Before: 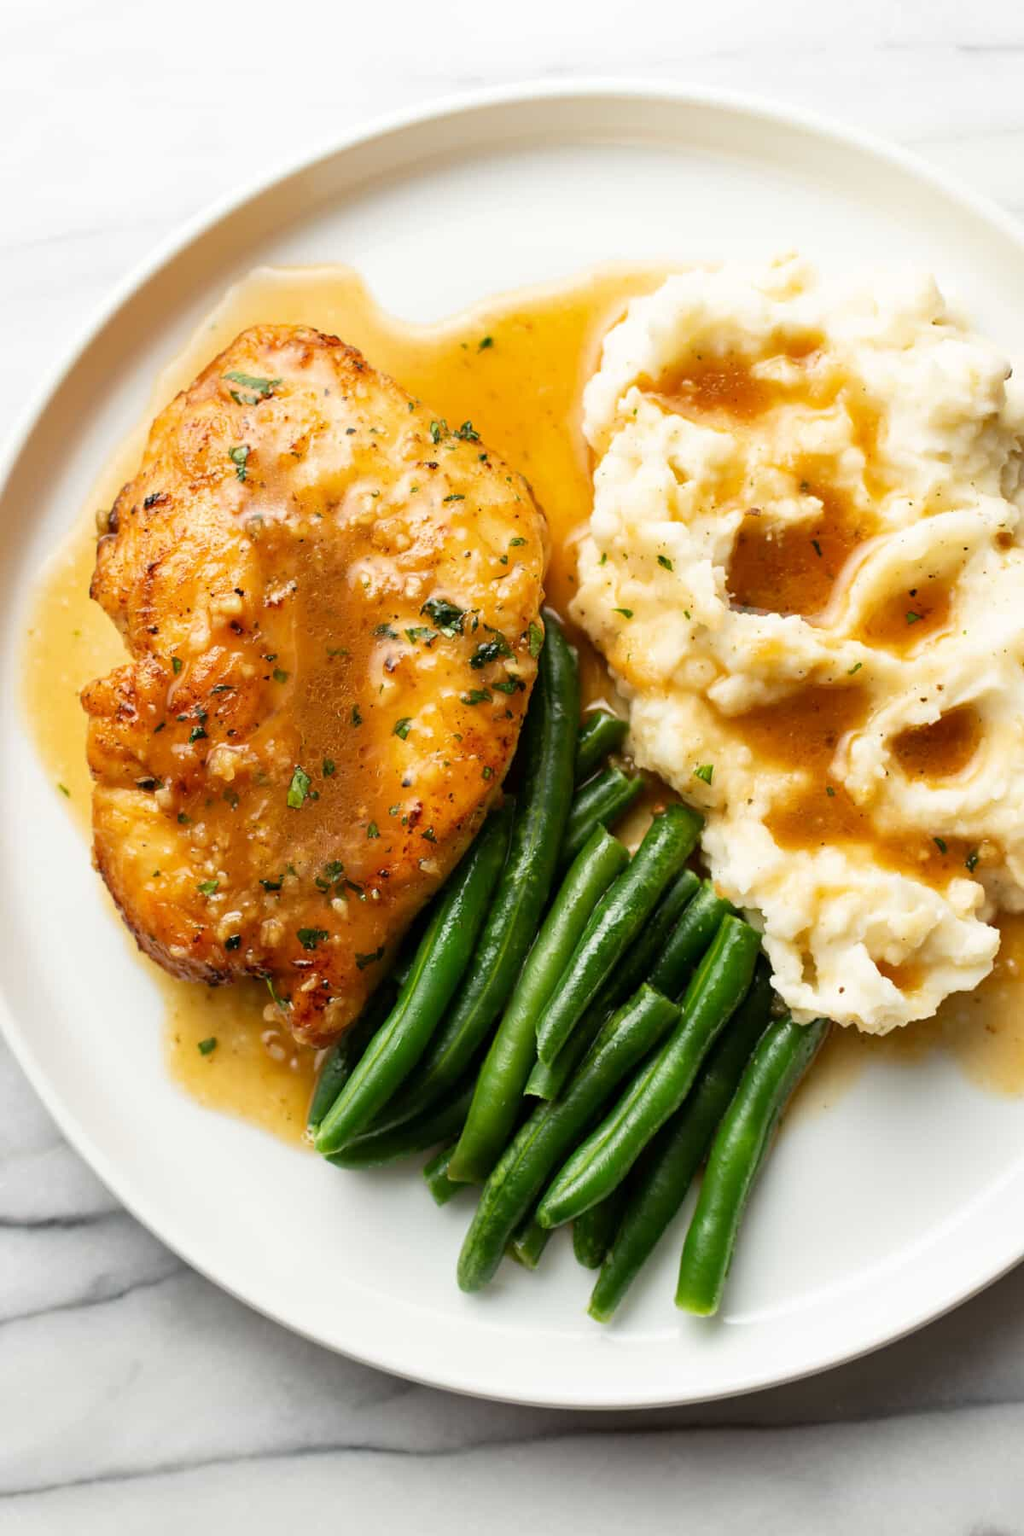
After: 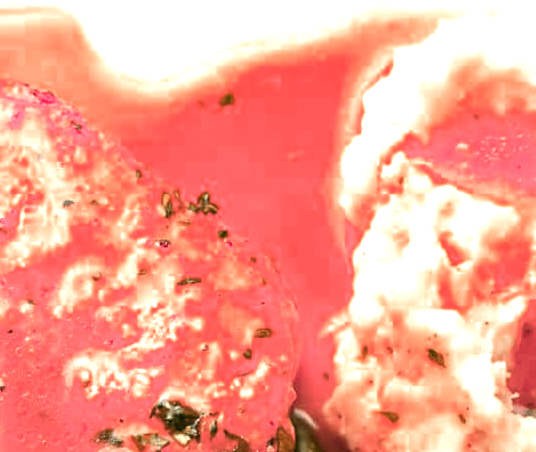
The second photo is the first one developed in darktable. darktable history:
color zones: curves: ch0 [(0.006, 0.385) (0.143, 0.563) (0.243, 0.321) (0.352, 0.464) (0.516, 0.456) (0.625, 0.5) (0.75, 0.5) (0.875, 0.5)]; ch1 [(0, 0.5) (0.134, 0.504) (0.246, 0.463) (0.421, 0.515) (0.5, 0.56) (0.625, 0.5) (0.75, 0.5) (0.875, 0.5)]; ch2 [(0, 0.5) (0.131, 0.426) (0.307, 0.289) (0.38, 0.188) (0.513, 0.216) (0.625, 0.548) (0.75, 0.468) (0.838, 0.396) (0.971, 0.311)]
crop: left 28.64%, top 16.832%, right 26.637%, bottom 58.055%
exposure: black level correction -0.001, exposure 0.9 EV, compensate exposure bias true, compensate highlight preservation false
